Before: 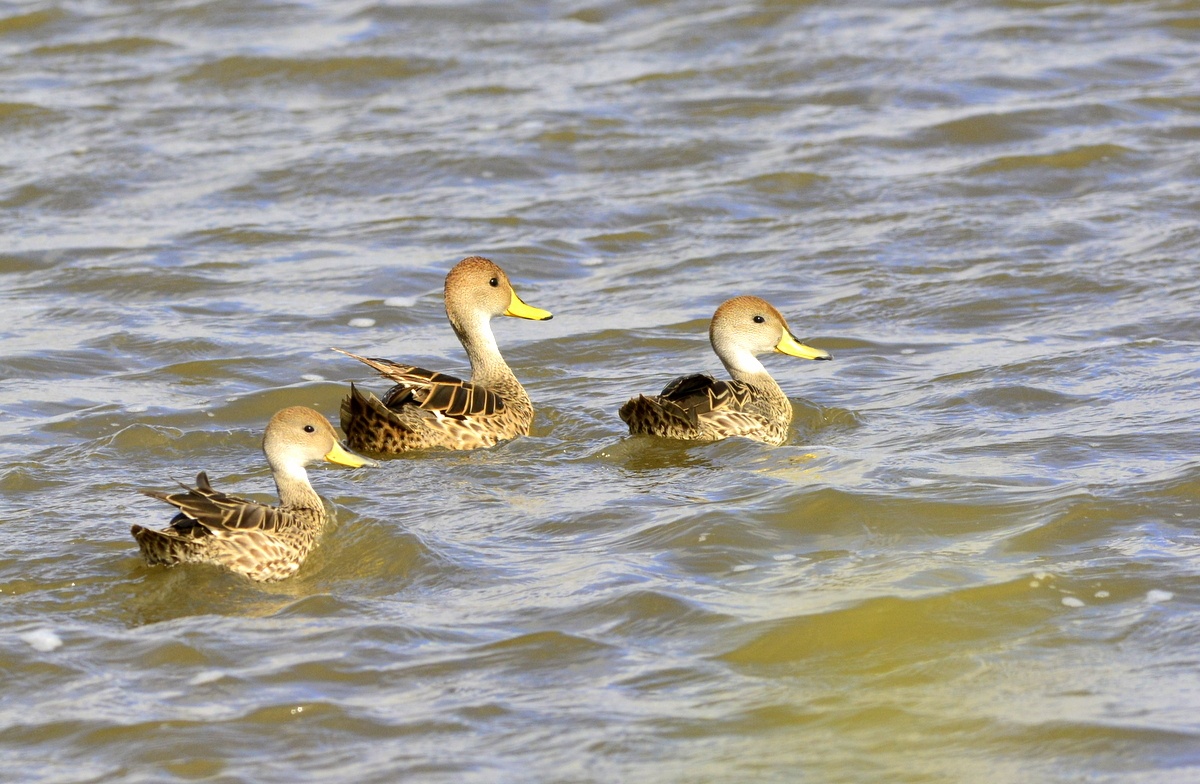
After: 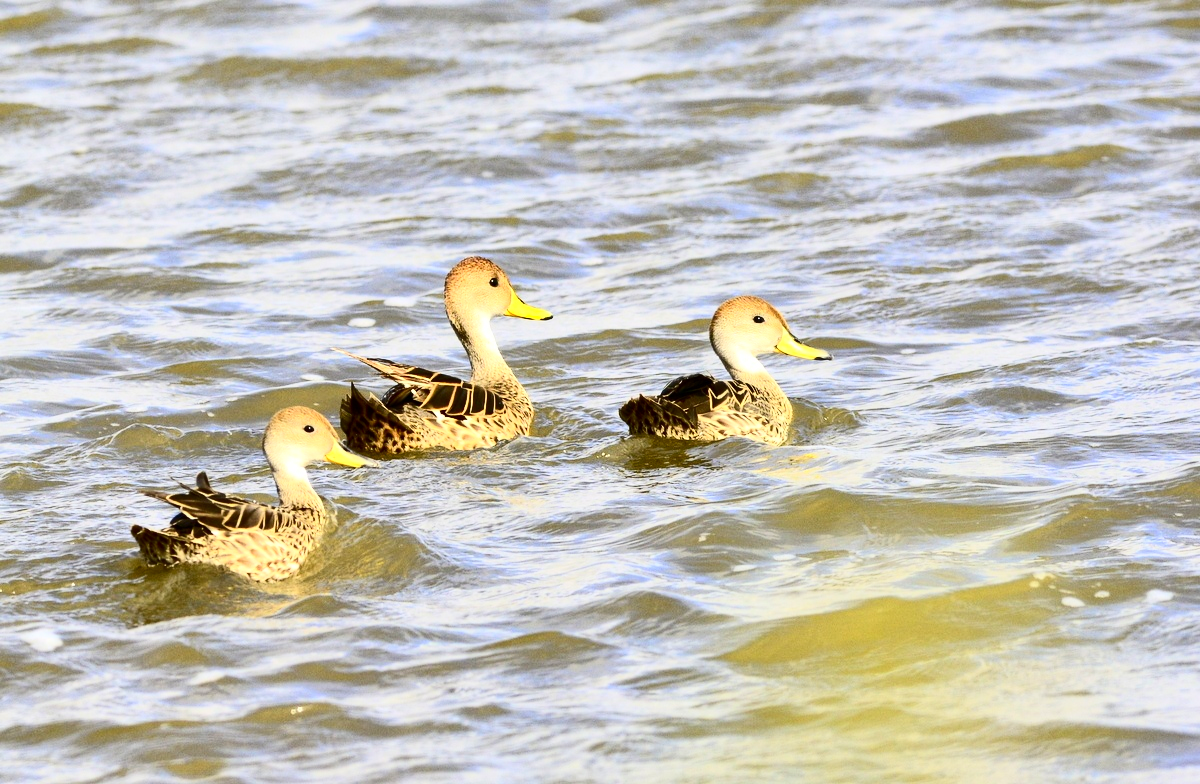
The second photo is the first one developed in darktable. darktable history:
contrast brightness saturation: contrast 0.413, brightness 0.105, saturation 0.206
